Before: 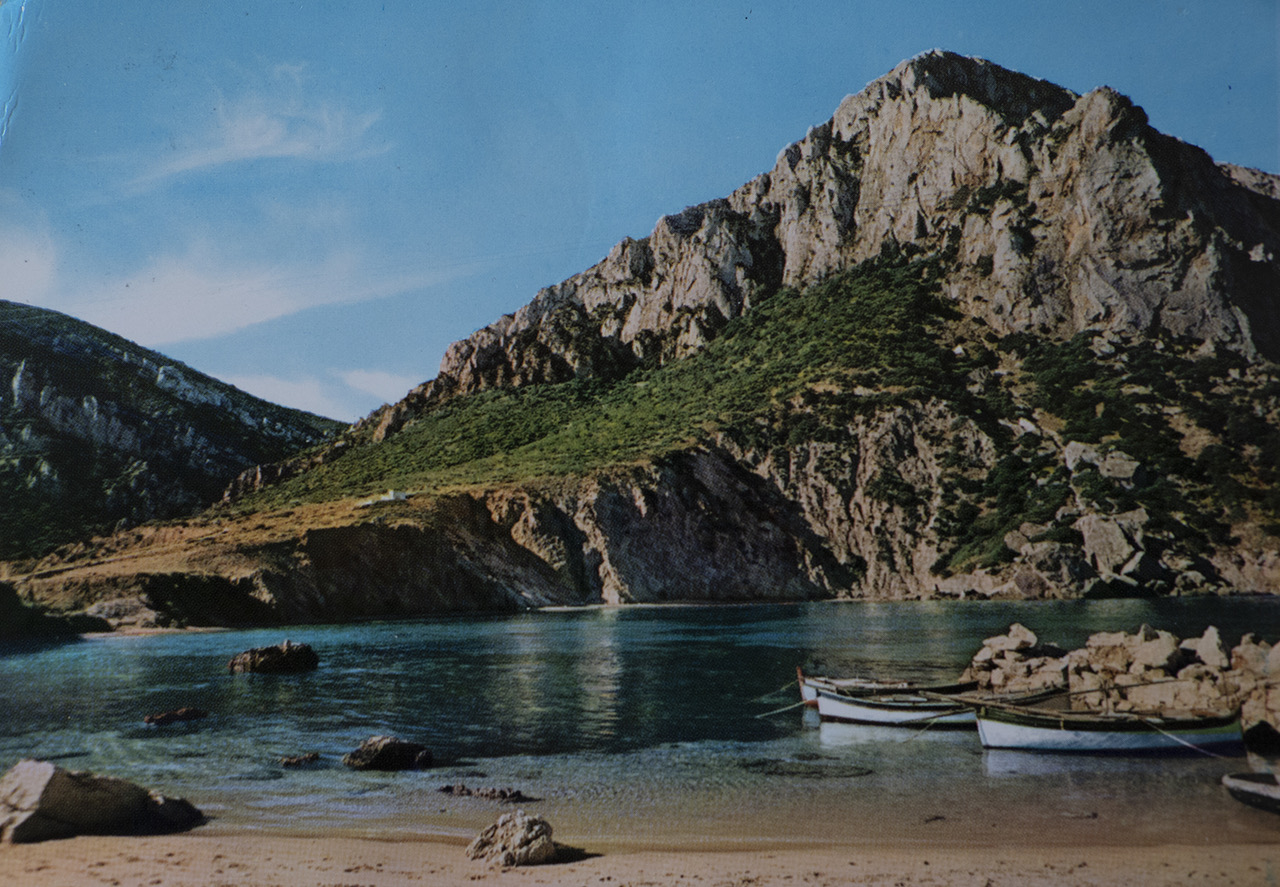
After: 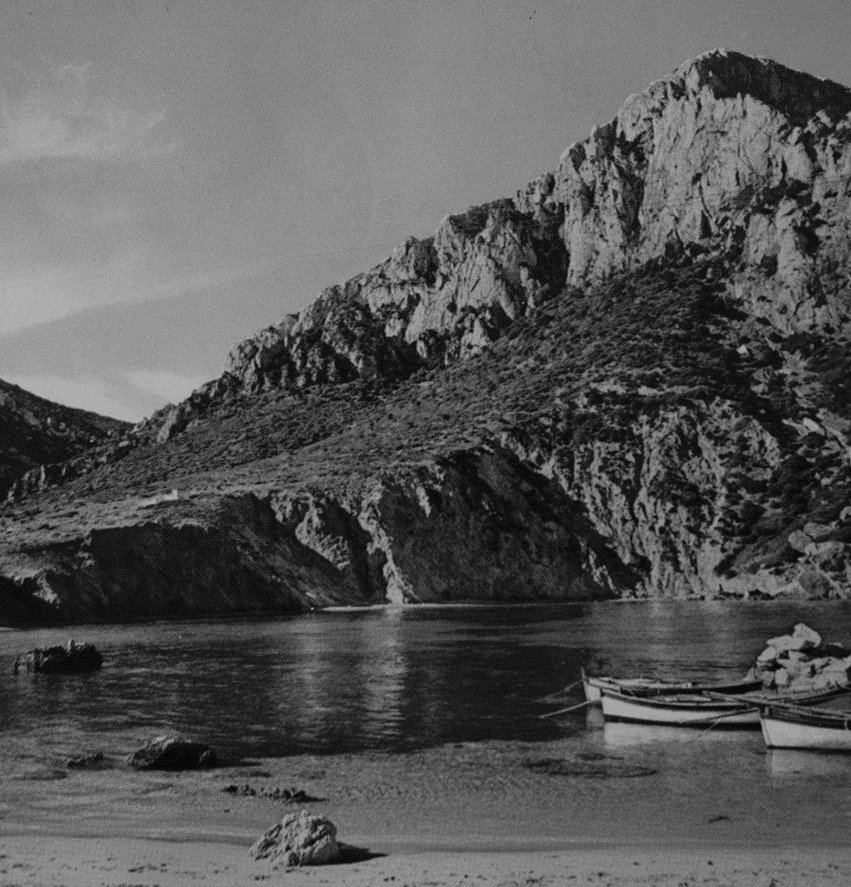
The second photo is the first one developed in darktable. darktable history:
monochrome: on, module defaults
grain: coarseness 0.09 ISO, strength 16.61%
crop: left 16.899%, right 16.556%
